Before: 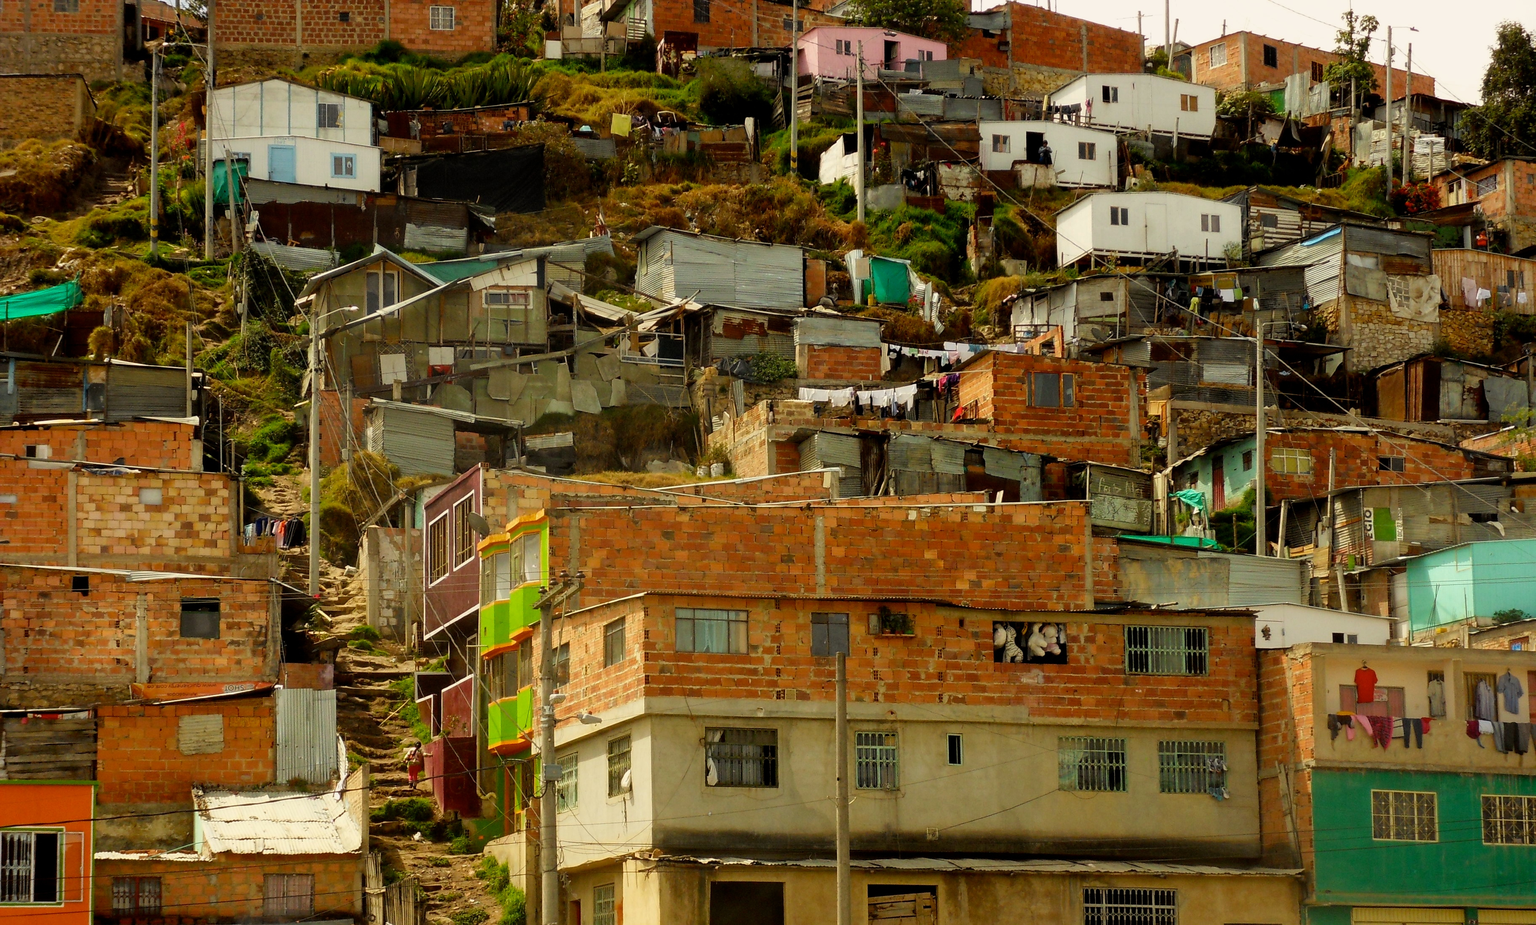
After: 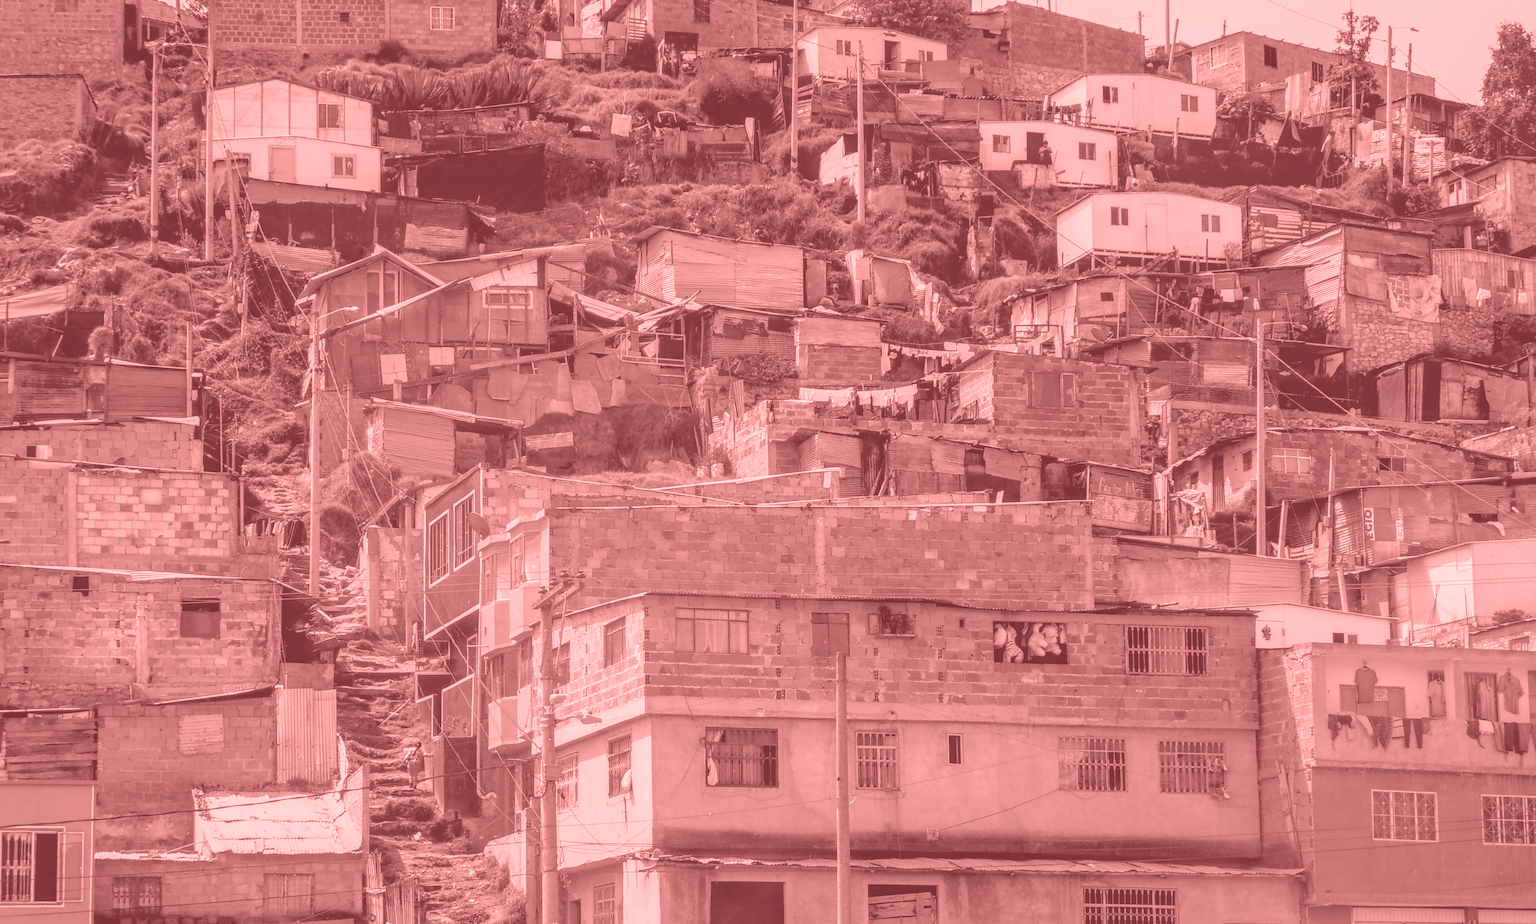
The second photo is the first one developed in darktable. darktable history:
local contrast: highlights 19%, detail 186%
colorize: saturation 51%, source mix 50.67%, lightness 50.67%
tone curve: curves: ch0 [(0, 0) (0.15, 0.17) (0.452, 0.437) (0.611, 0.588) (0.751, 0.749) (1, 1)]; ch1 [(0, 0) (0.325, 0.327) (0.413, 0.442) (0.475, 0.467) (0.512, 0.522) (0.541, 0.55) (0.617, 0.612) (0.695, 0.697) (1, 1)]; ch2 [(0, 0) (0.386, 0.397) (0.452, 0.459) (0.505, 0.498) (0.536, 0.546) (0.574, 0.571) (0.633, 0.653) (1, 1)], color space Lab, independent channels, preserve colors none
